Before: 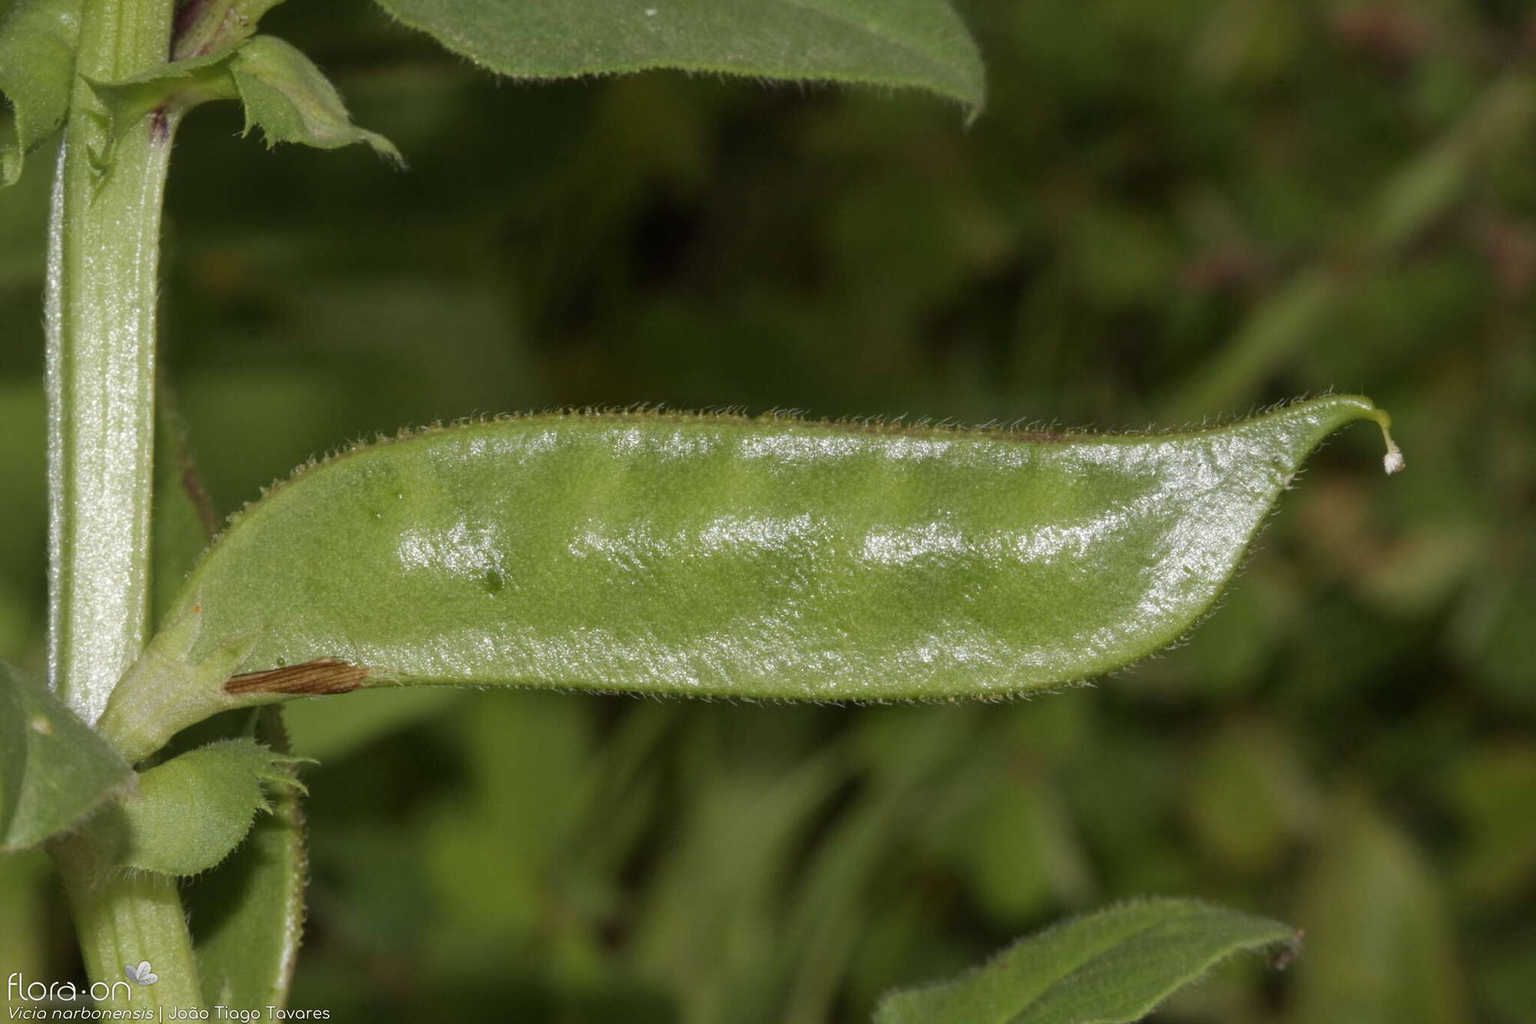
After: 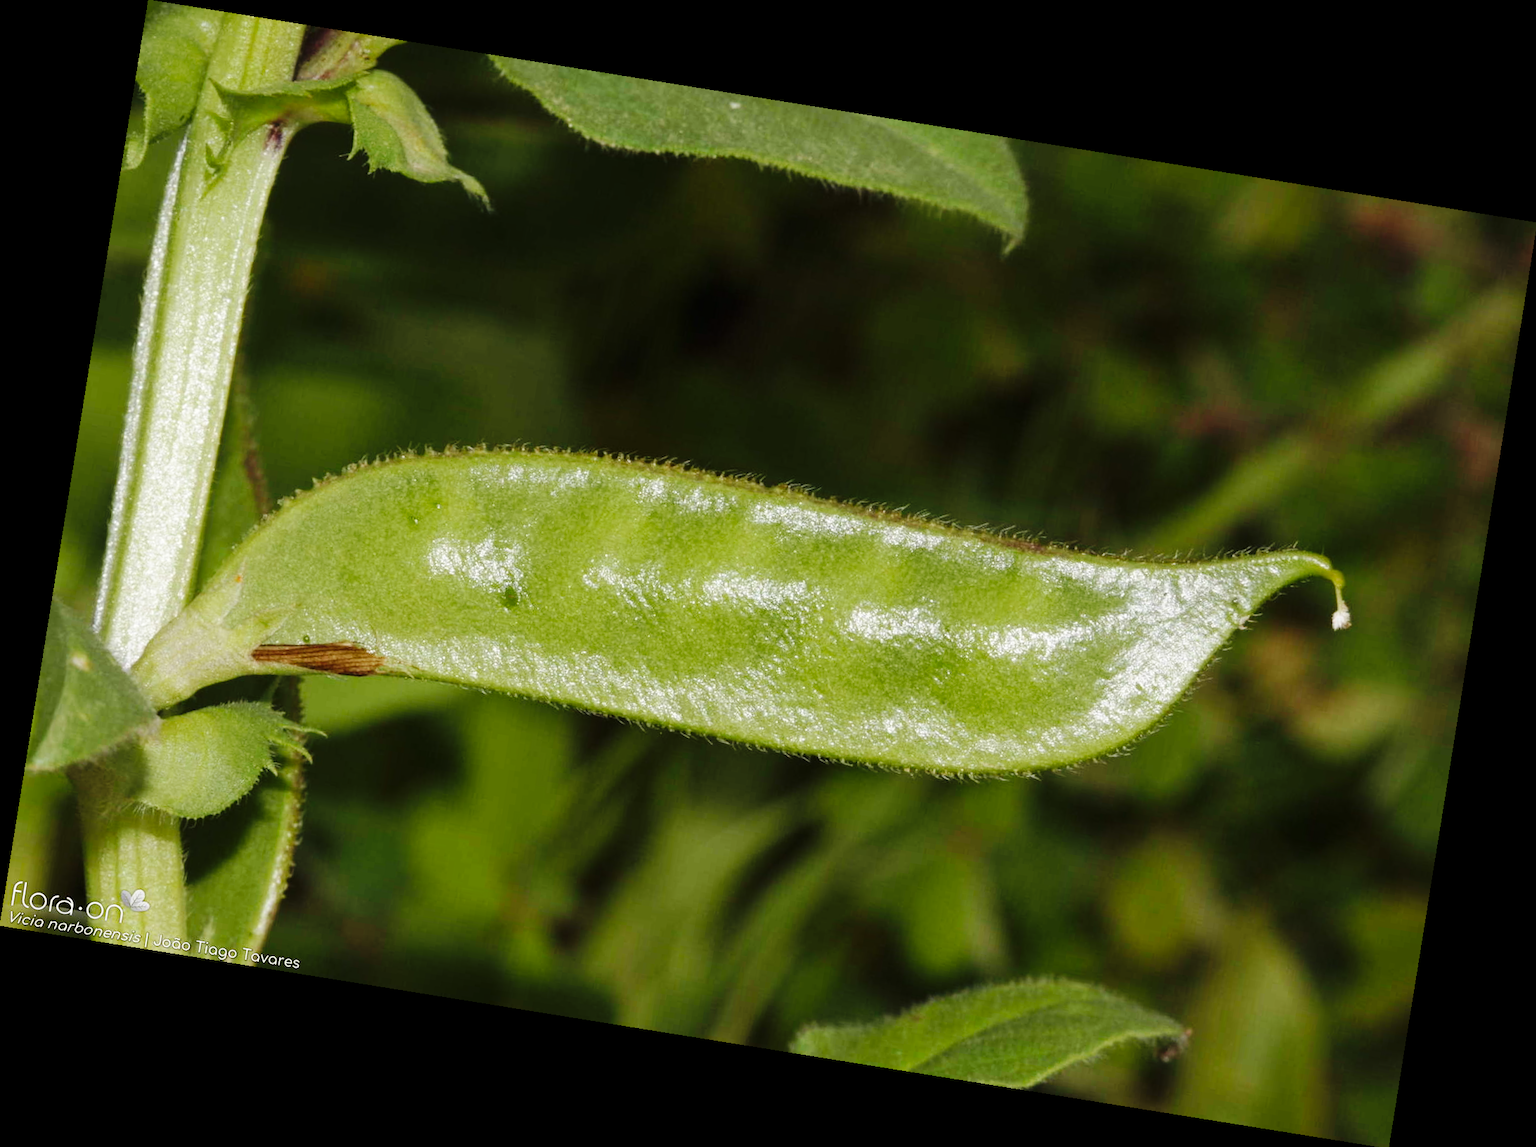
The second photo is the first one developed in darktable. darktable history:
rotate and perspective: rotation 9.12°, automatic cropping off
base curve: curves: ch0 [(0, 0) (0.036, 0.025) (0.121, 0.166) (0.206, 0.329) (0.605, 0.79) (1, 1)], preserve colors none
